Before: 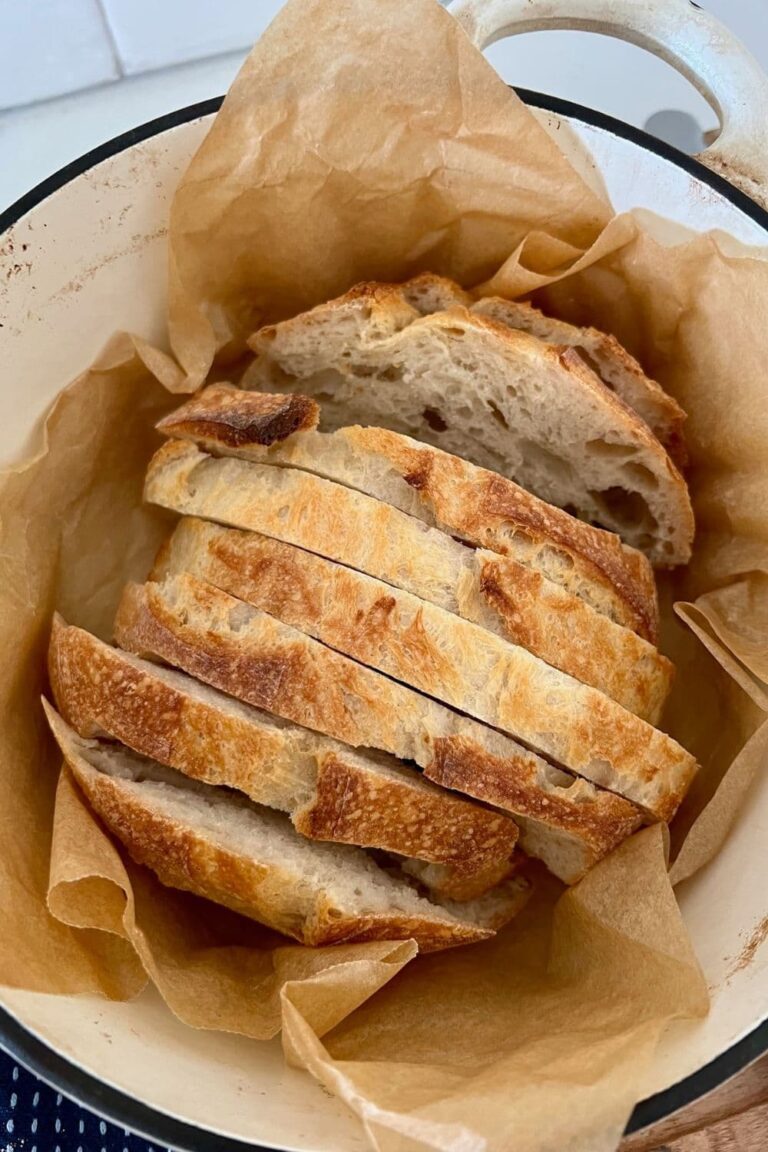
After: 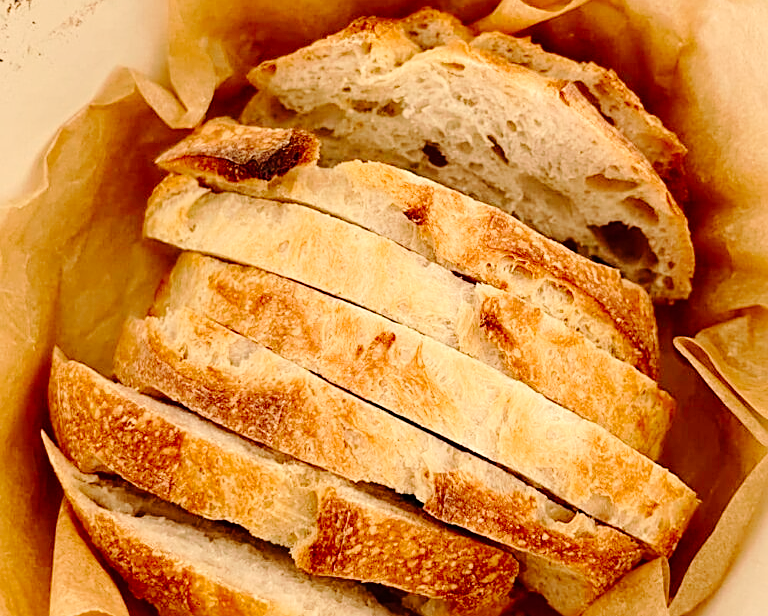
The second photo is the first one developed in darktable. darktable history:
crop and rotate: top 23.043%, bottom 23.437%
sharpen: on, module defaults
tone curve: curves: ch0 [(0, 0) (0.003, 0.001) (0.011, 0.006) (0.025, 0.012) (0.044, 0.018) (0.069, 0.025) (0.1, 0.045) (0.136, 0.074) (0.177, 0.124) (0.224, 0.196) (0.277, 0.289) (0.335, 0.396) (0.399, 0.495) (0.468, 0.585) (0.543, 0.663) (0.623, 0.728) (0.709, 0.808) (0.801, 0.87) (0.898, 0.932) (1, 1)], preserve colors none
white balance: red 1.138, green 0.996, blue 0.812
